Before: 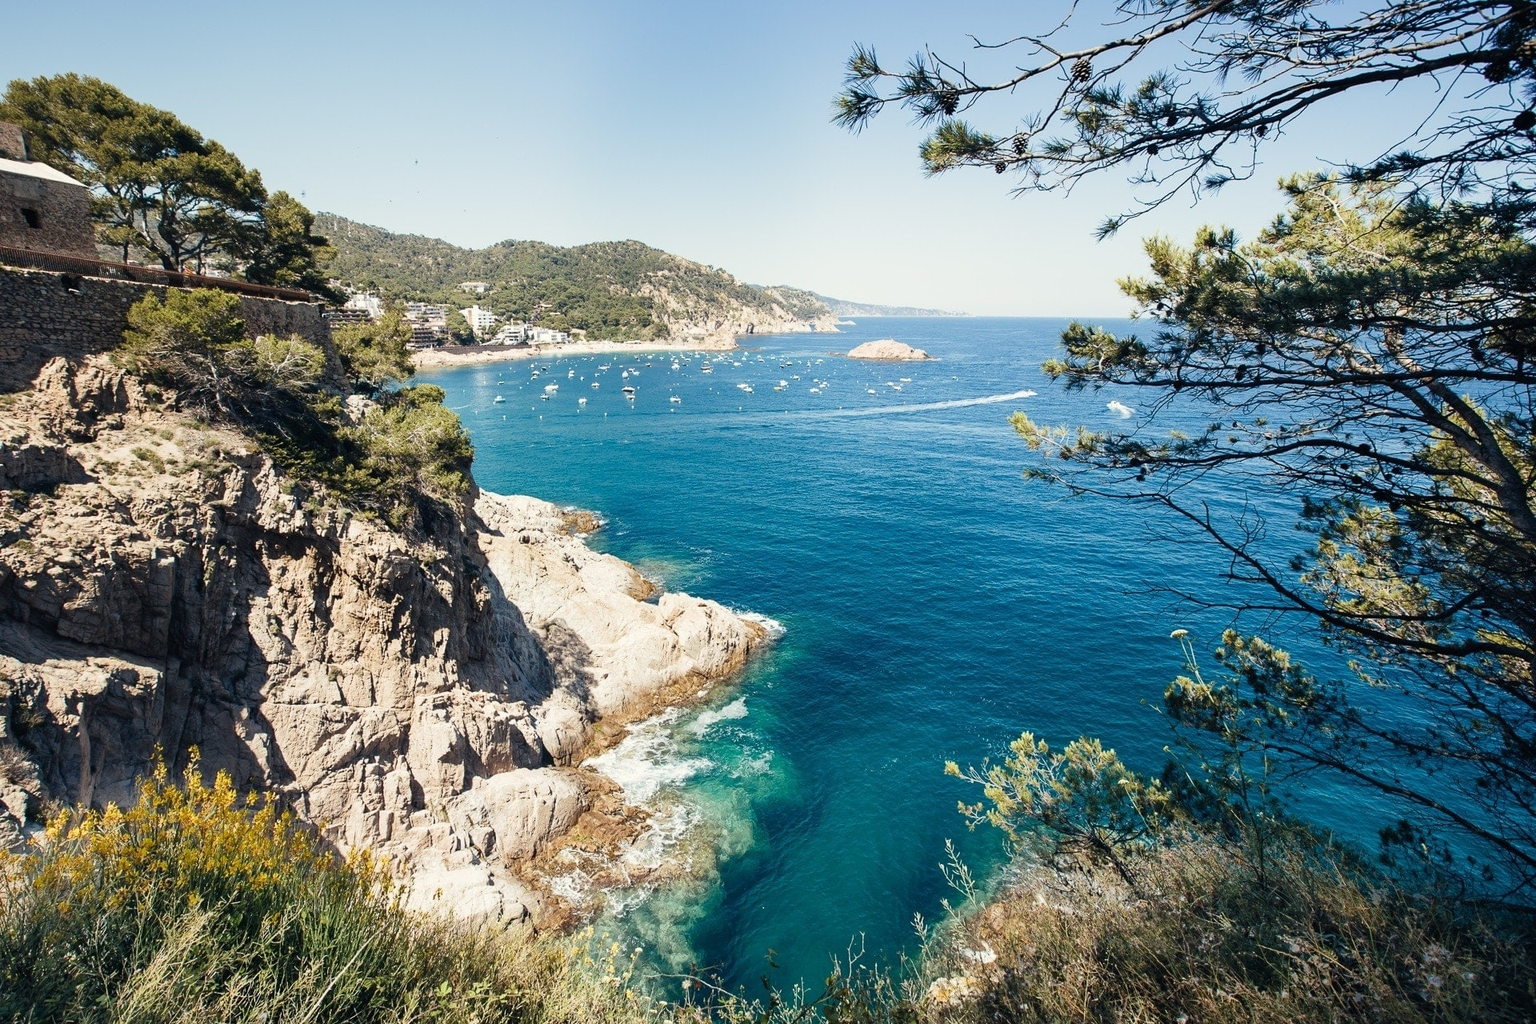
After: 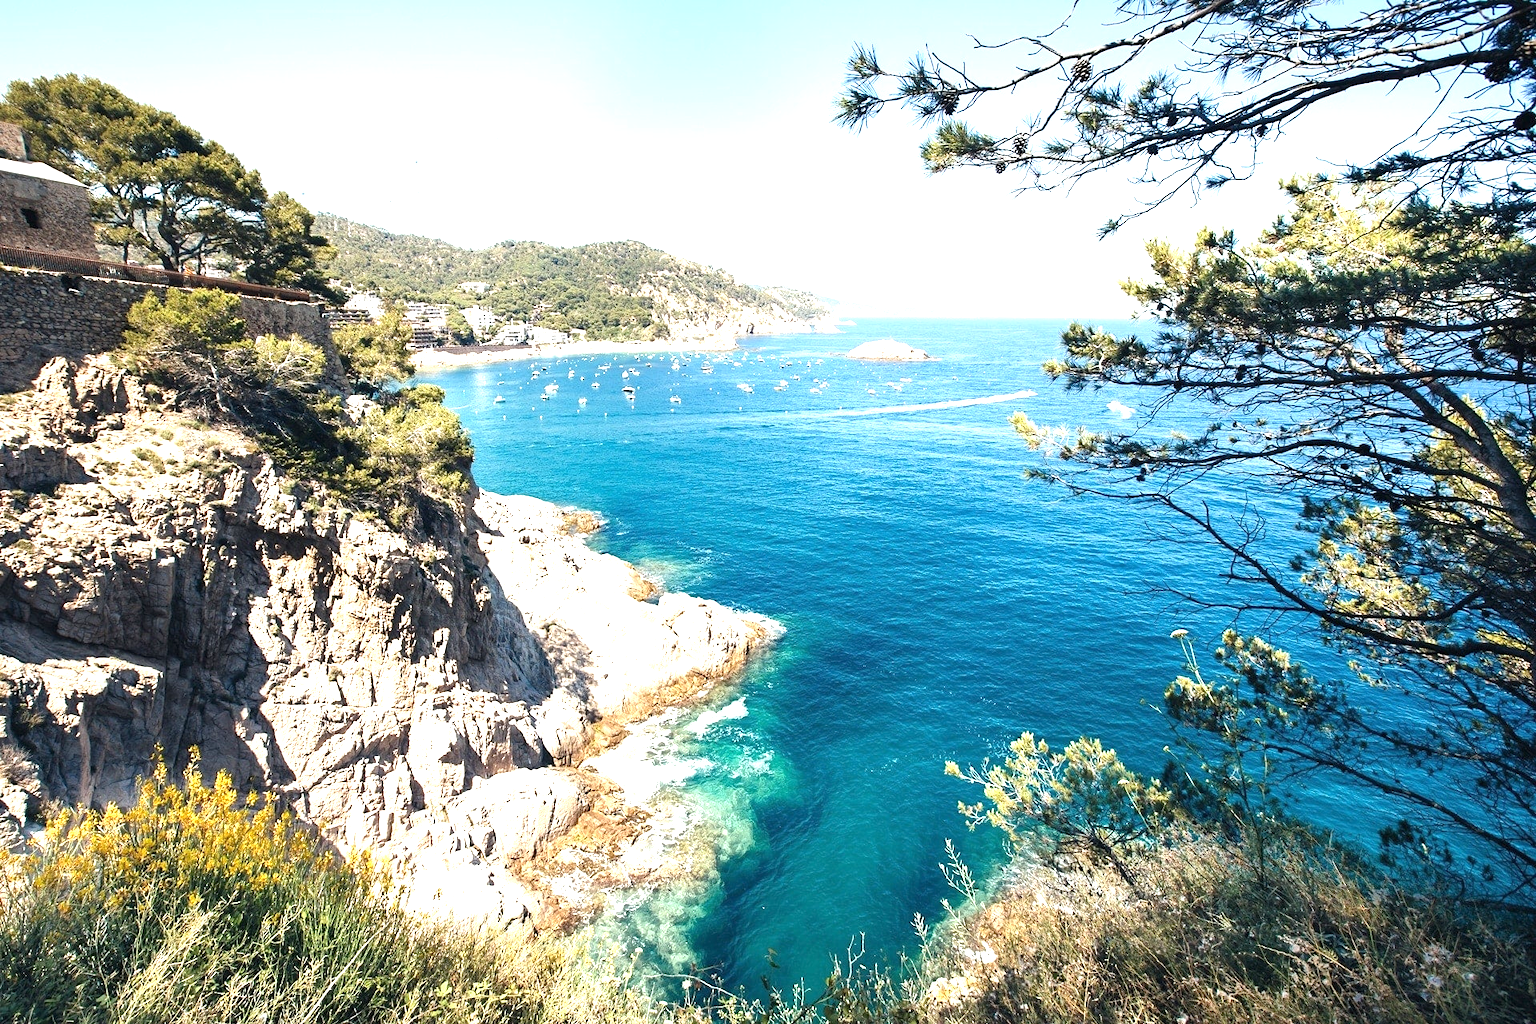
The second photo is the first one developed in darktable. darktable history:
exposure: black level correction 0, exposure 1.097 EV, compensate exposure bias true, compensate highlight preservation false
